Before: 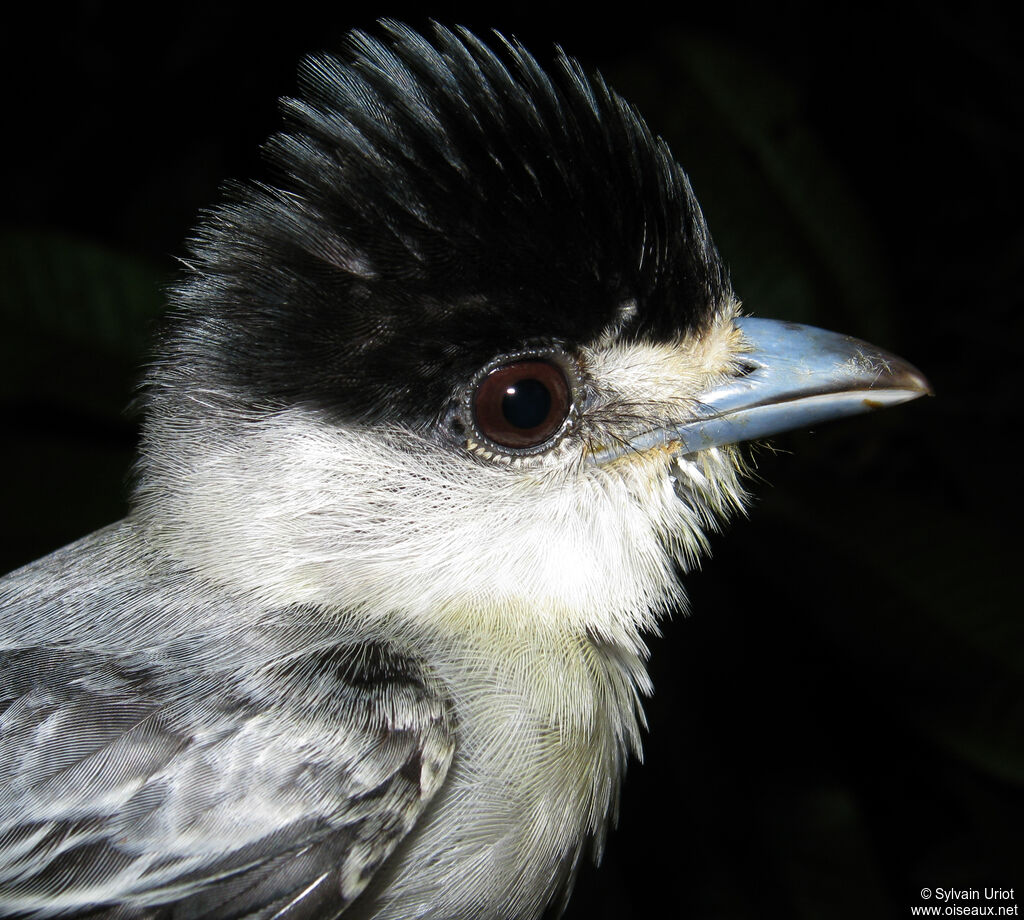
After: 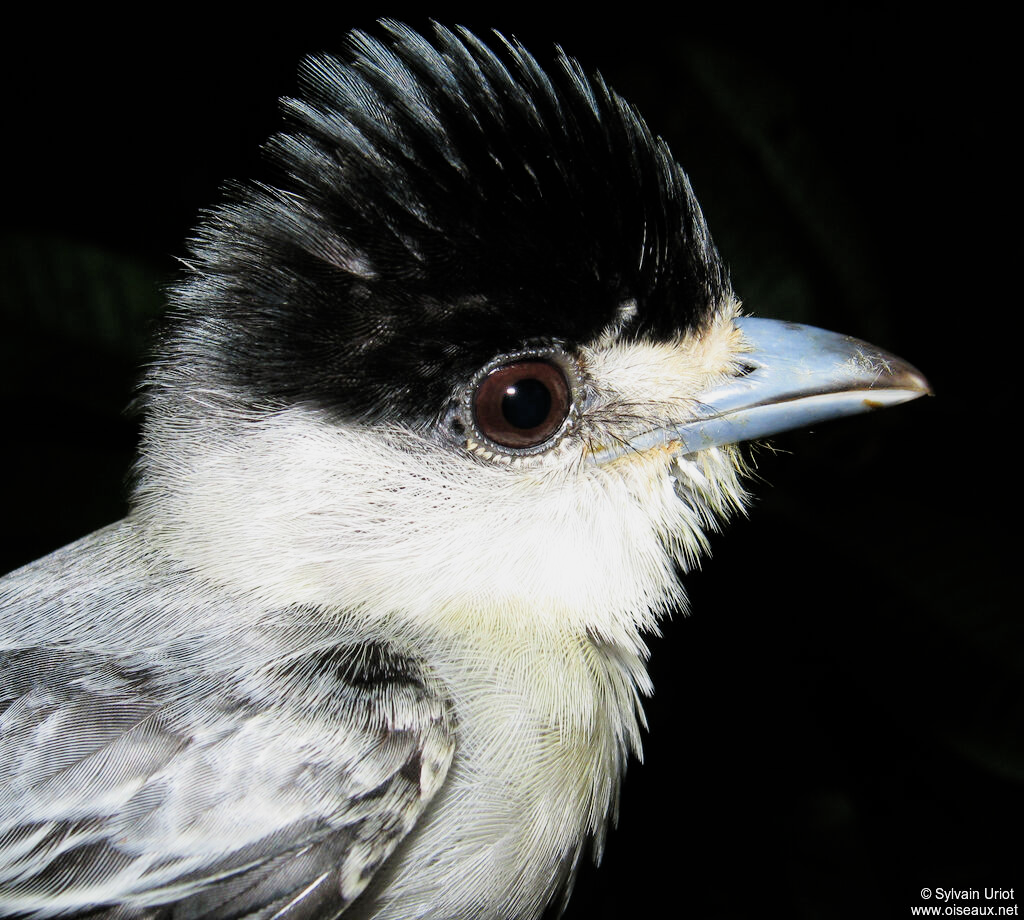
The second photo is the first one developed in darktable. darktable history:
exposure: black level correction 0, exposure 1.001 EV, compensate exposure bias true, compensate highlight preservation false
filmic rgb: black relative exposure -7.65 EV, white relative exposure 4.56 EV, hardness 3.61
